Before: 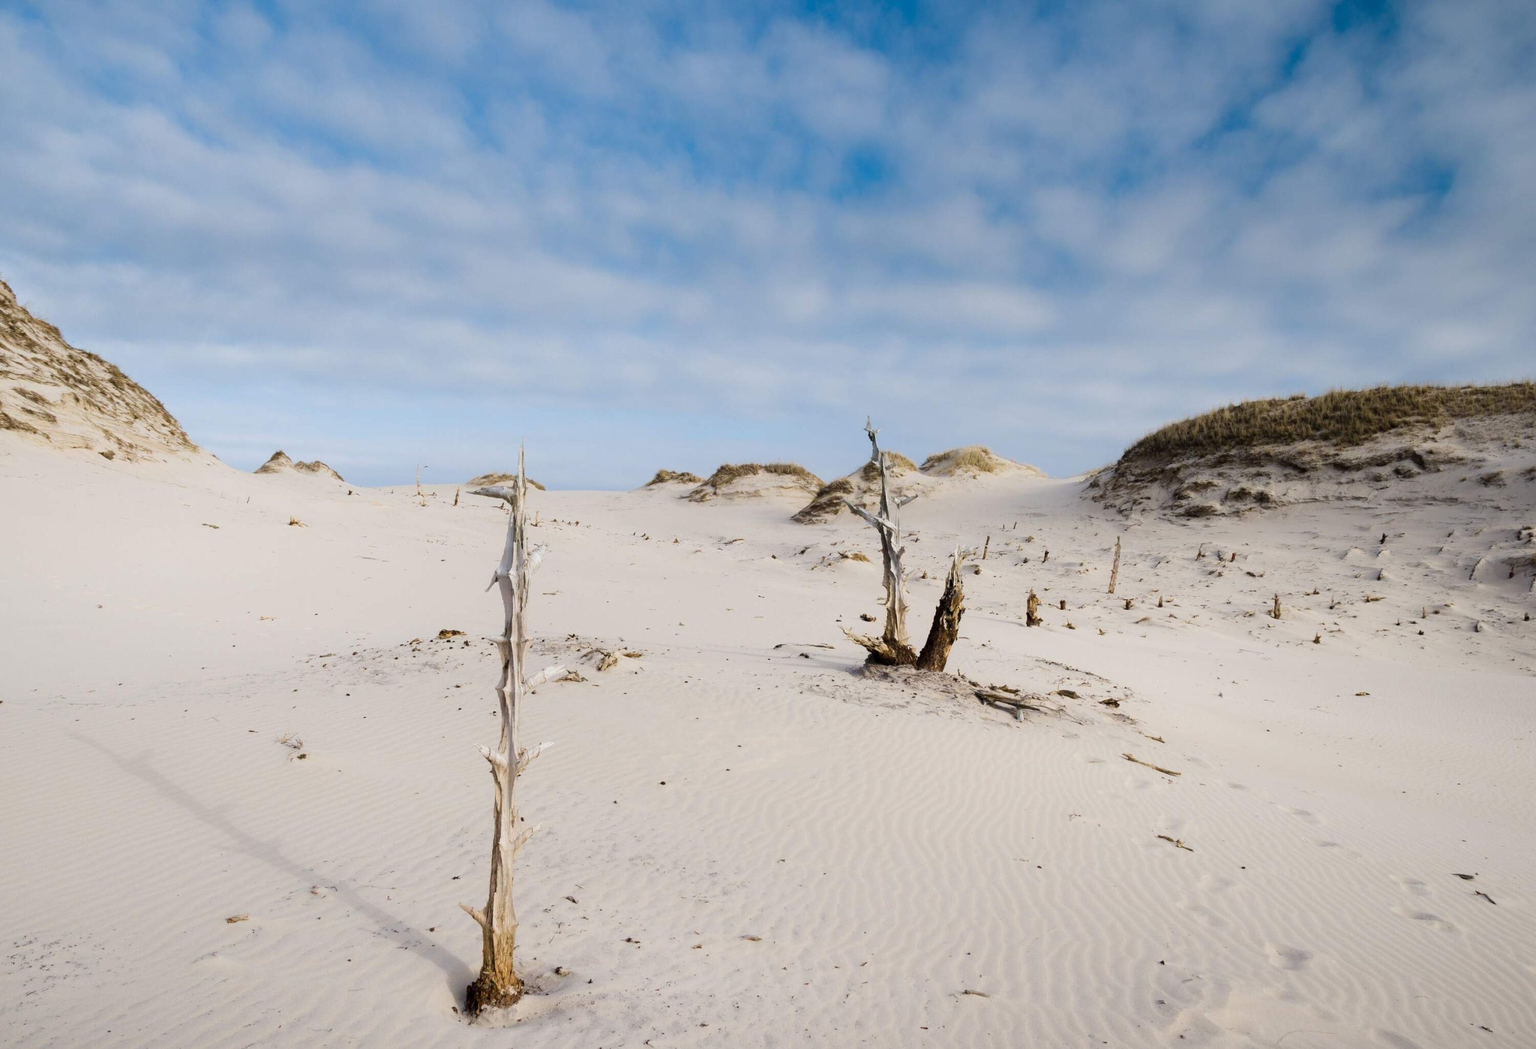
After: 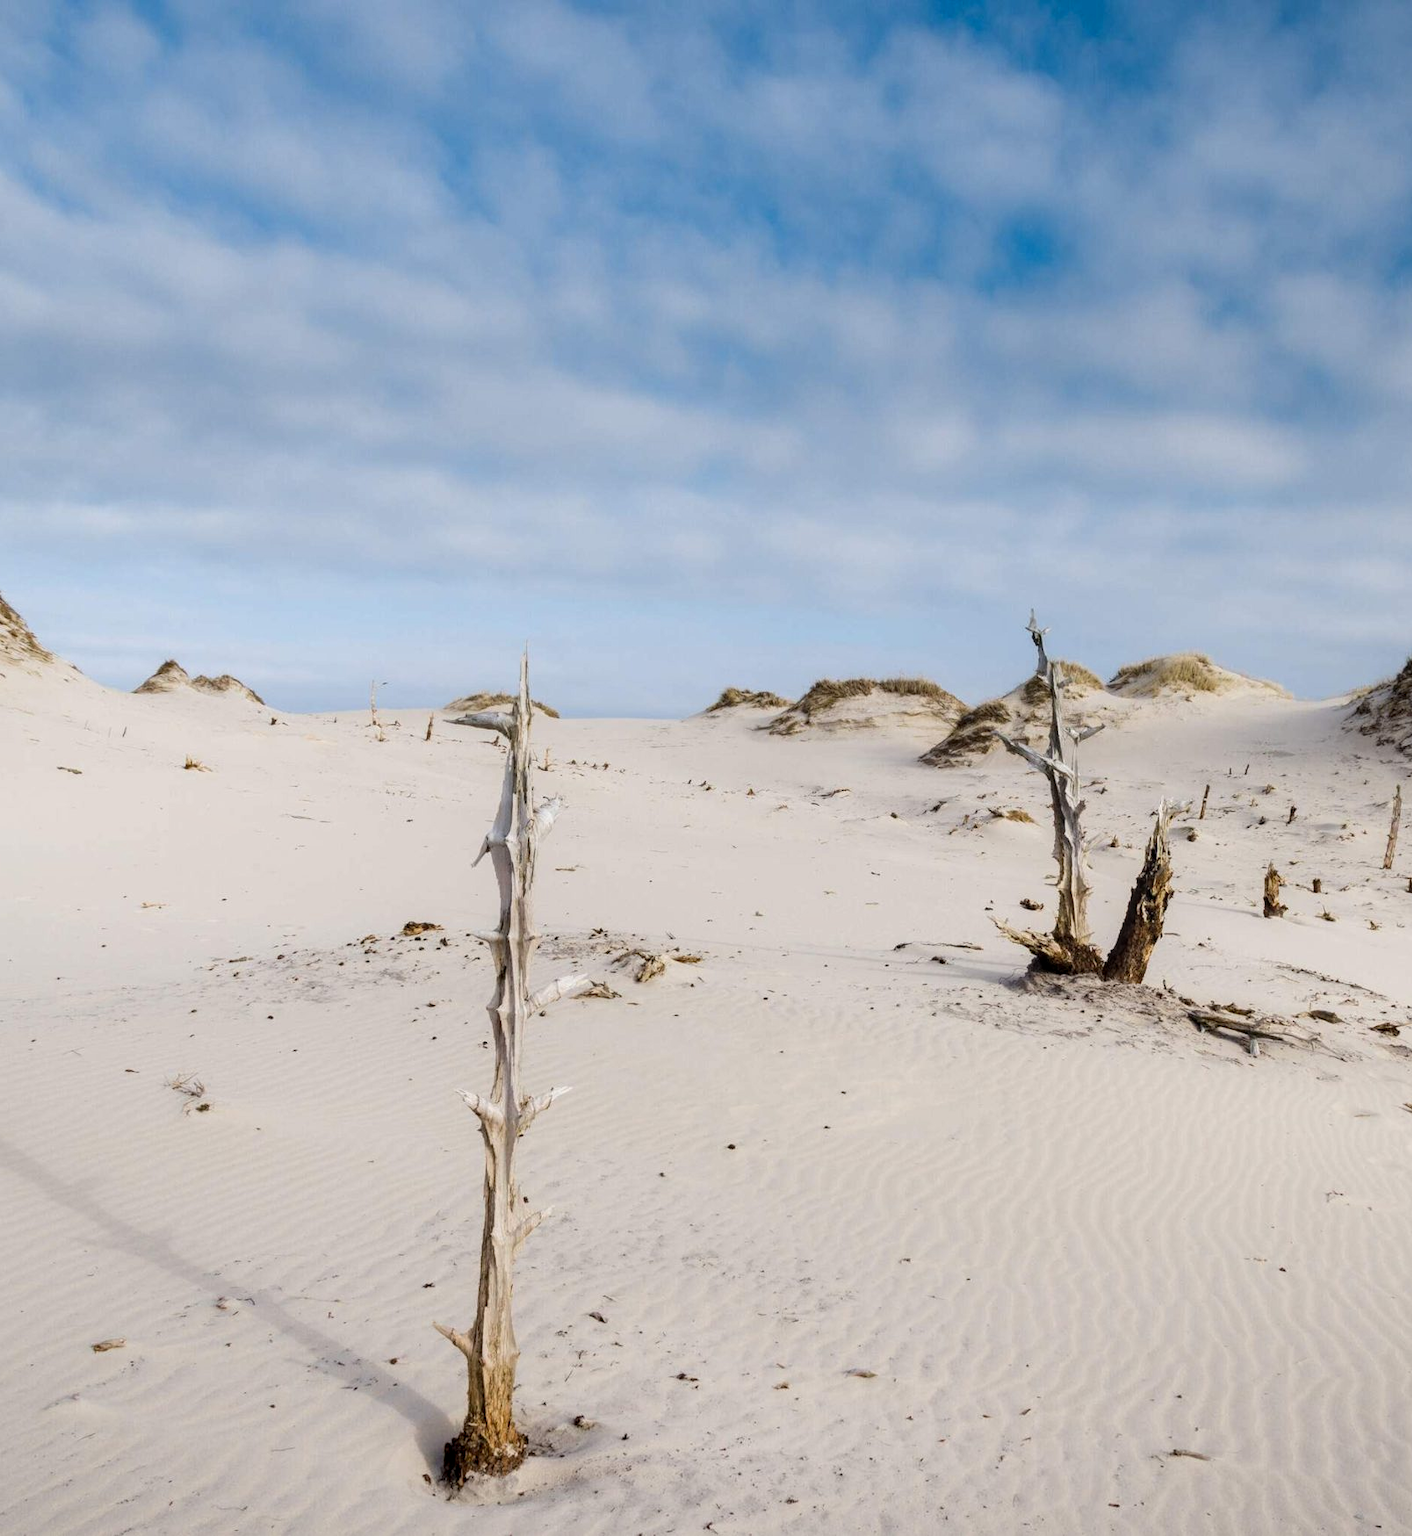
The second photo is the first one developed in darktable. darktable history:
local contrast: on, module defaults
crop: left 10.644%, right 26.528%
